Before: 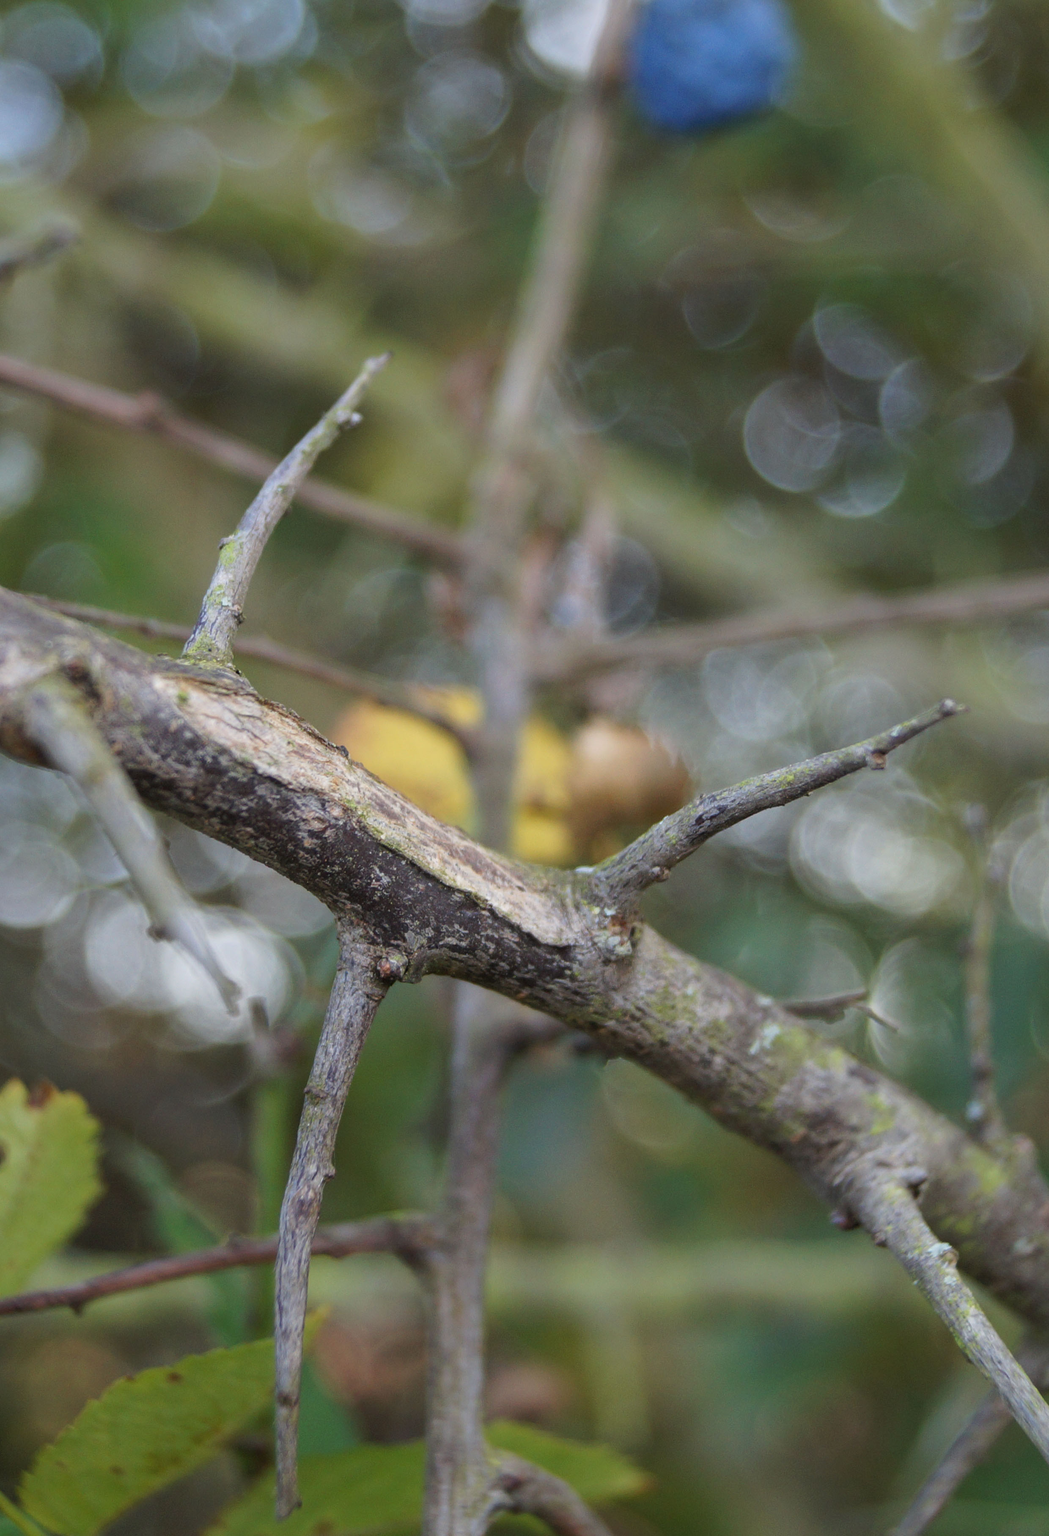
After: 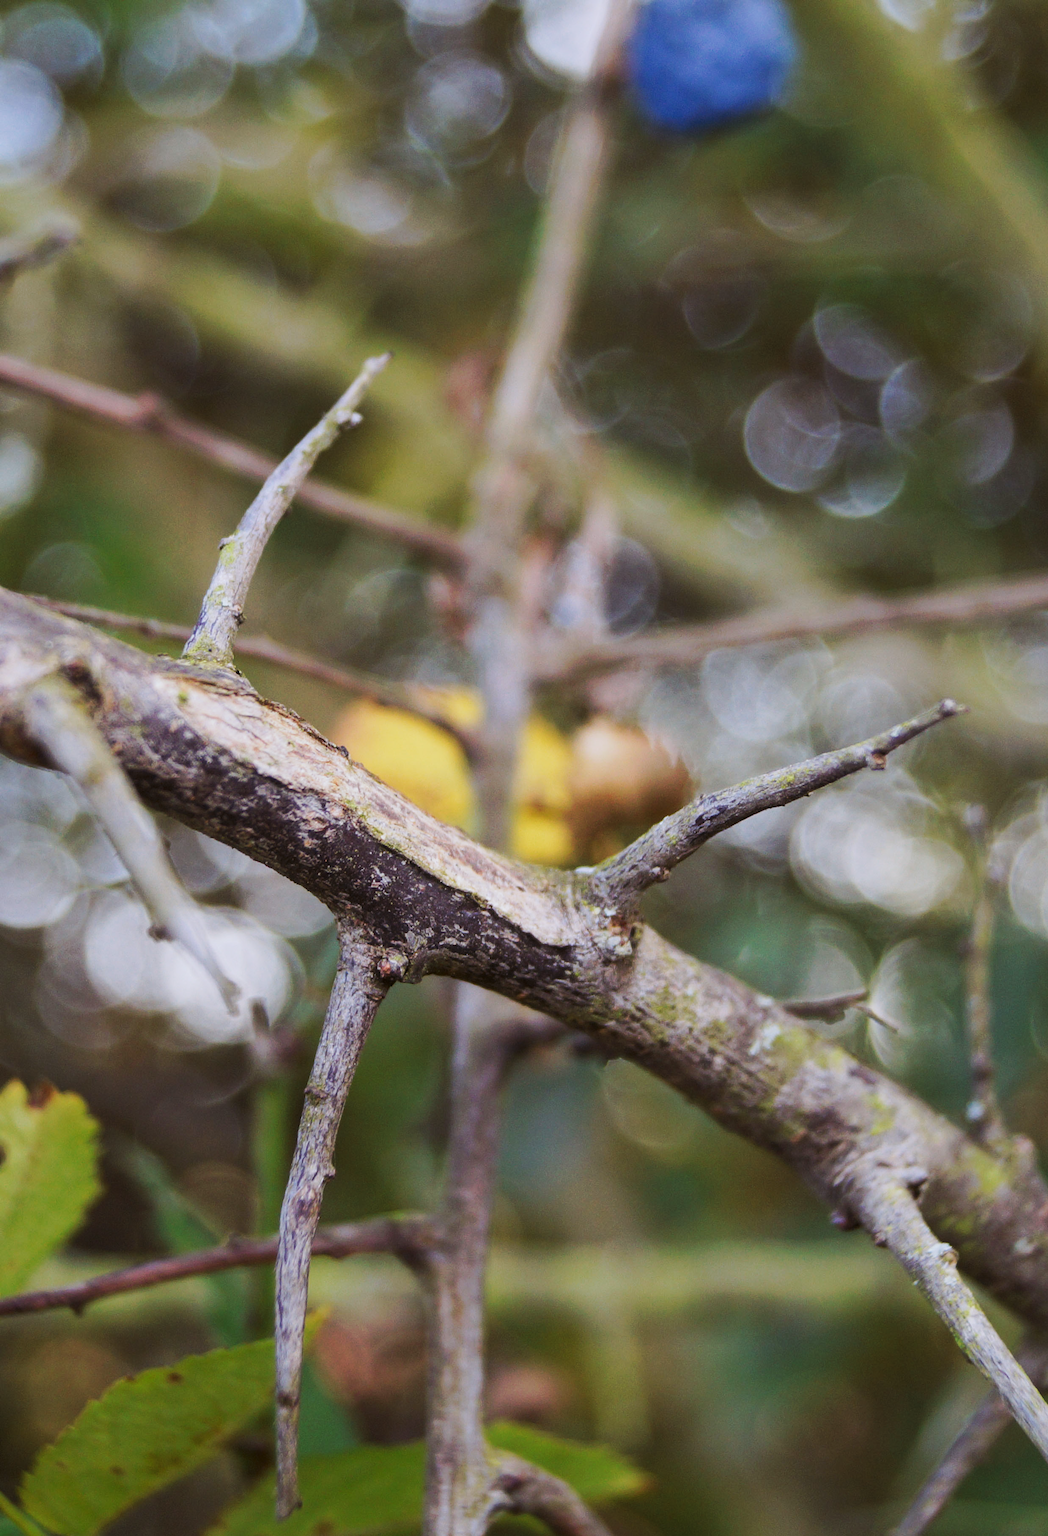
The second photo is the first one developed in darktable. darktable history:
tone curve: curves: ch0 [(0, 0) (0.003, 0.003) (0.011, 0.011) (0.025, 0.024) (0.044, 0.043) (0.069, 0.067) (0.1, 0.096) (0.136, 0.131) (0.177, 0.171) (0.224, 0.217) (0.277, 0.268) (0.335, 0.324) (0.399, 0.386) (0.468, 0.453) (0.543, 0.548) (0.623, 0.627) (0.709, 0.712) (0.801, 0.803) (0.898, 0.899) (1, 1)], preserve colors none
color look up table: target L [95.5, 93.75, 92.82, 89.86, 72.55, 77.15, 76.5, 63.46, 53.39, 52.88, 10.33, 200, 87.89, 79, 77.1, 57.46, 56.19, 51.45, 53.83, 53.35, 42.42, 26.51, 18.42, 90.26, 82.64, 79.99, 59.53, 69.15, 58.2, 62.66, 64.79, 52.55, 47.42, 41.51, 31.74, 30.49, 37.09, 25.15, 22.69, 4.565, 5.486, 93.26, 85.52, 77.5, 60.61, 56.15, 31.95, 20.05, 3.594], target a [-4.846, -6.243, -21.82, -33.97, -57.58, -13.76, -0.09, -58.53, -29, -34.52, -17.71, 0, 11.38, 21.81, 26.59, 76.71, 74.77, 77.66, 40.72, 25.29, 67.2, 9.454, 35.79, 11.74, 12.24, 34.86, 61.6, 11.54, 87.05, 11.32, 52.8, 41.45, 77.07, 67.17, 27.1, 27.18, 68.39, 47.73, 47.24, 11, 16.19, -15.69, 0.296, -5.545, -22.34, -37.72, 1.61, -16.12, -1.729], target b [-0.113, 20.53, 63.4, 12.19, 69.24, 6.407, 58.05, 50.07, 55.6, 40.82, 12.82, 0, -0.055, 57.91, 27.48, 15.52, 69.18, 56.04, 27.43, 60.41, 36.42, 17.05, 25.12, -11.78, -22.9, -27.11, -7.98, -9.315, -33.8, -53.87, -52.03, -36.93, -41.04, 8.456, -9.882, -72.65, -70.03, -36.24, -85, -2.345, -37.56, -3.689, -10.23, -26.36, -31.44, -2.758, -44.58, -6.204, 0.365], num patches 49
